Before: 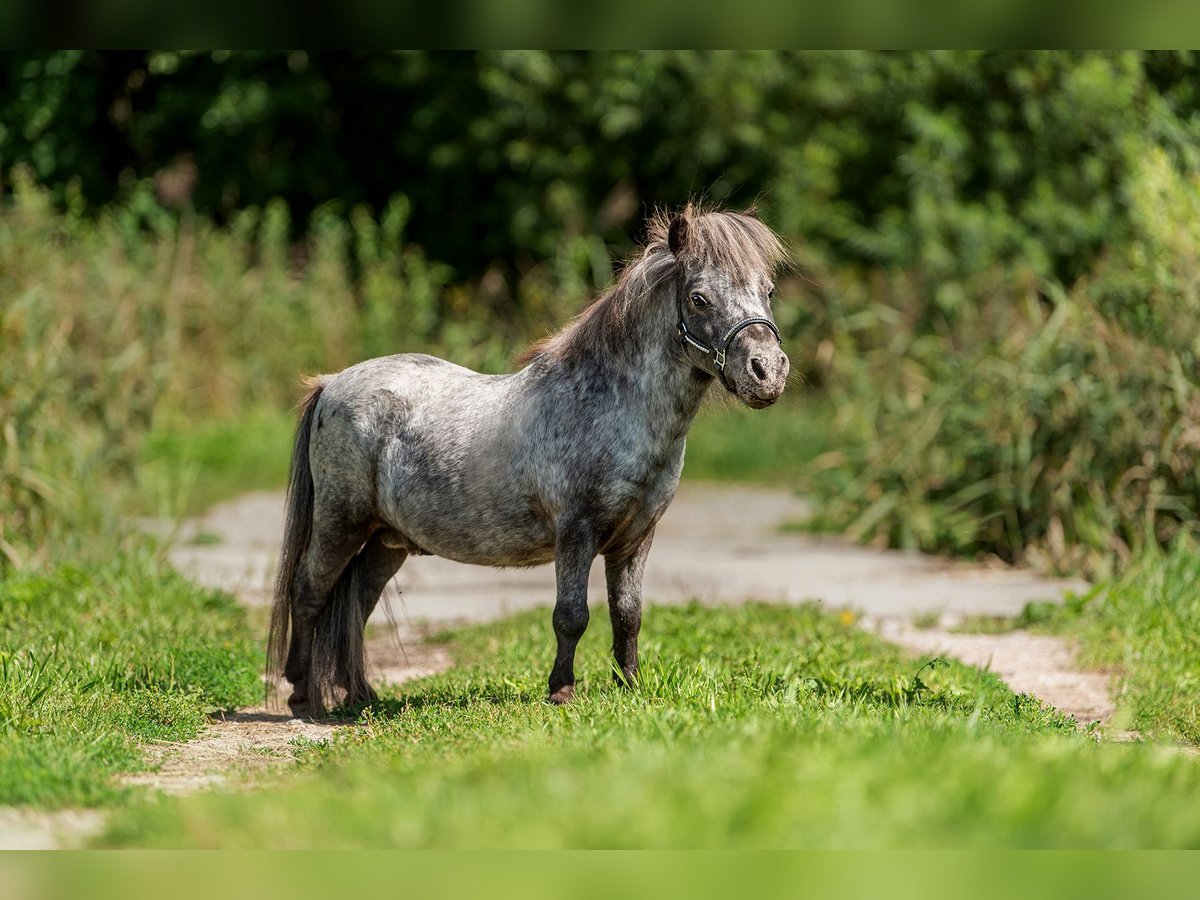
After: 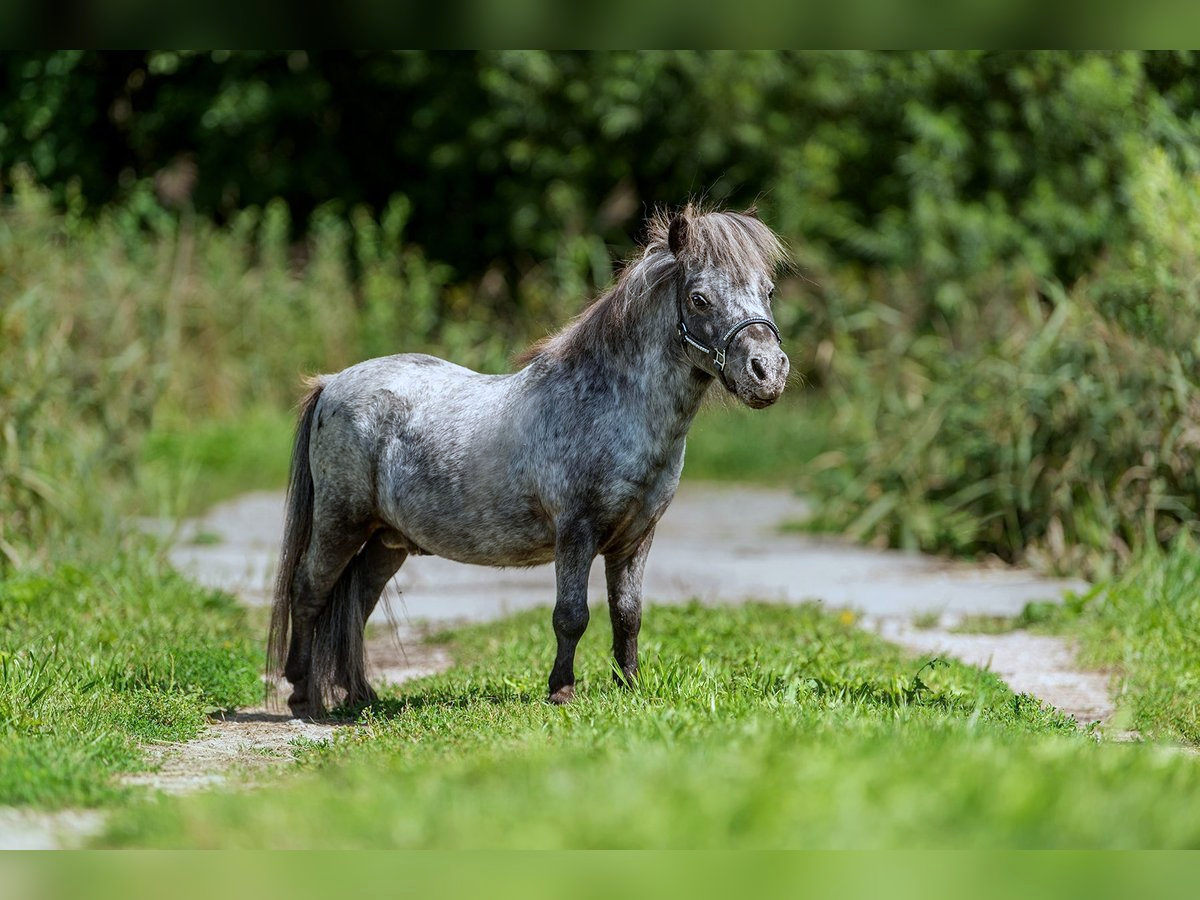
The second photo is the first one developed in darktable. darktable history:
white balance: red 0.924, blue 1.095
exposure: compensate exposure bias true, compensate highlight preservation false
